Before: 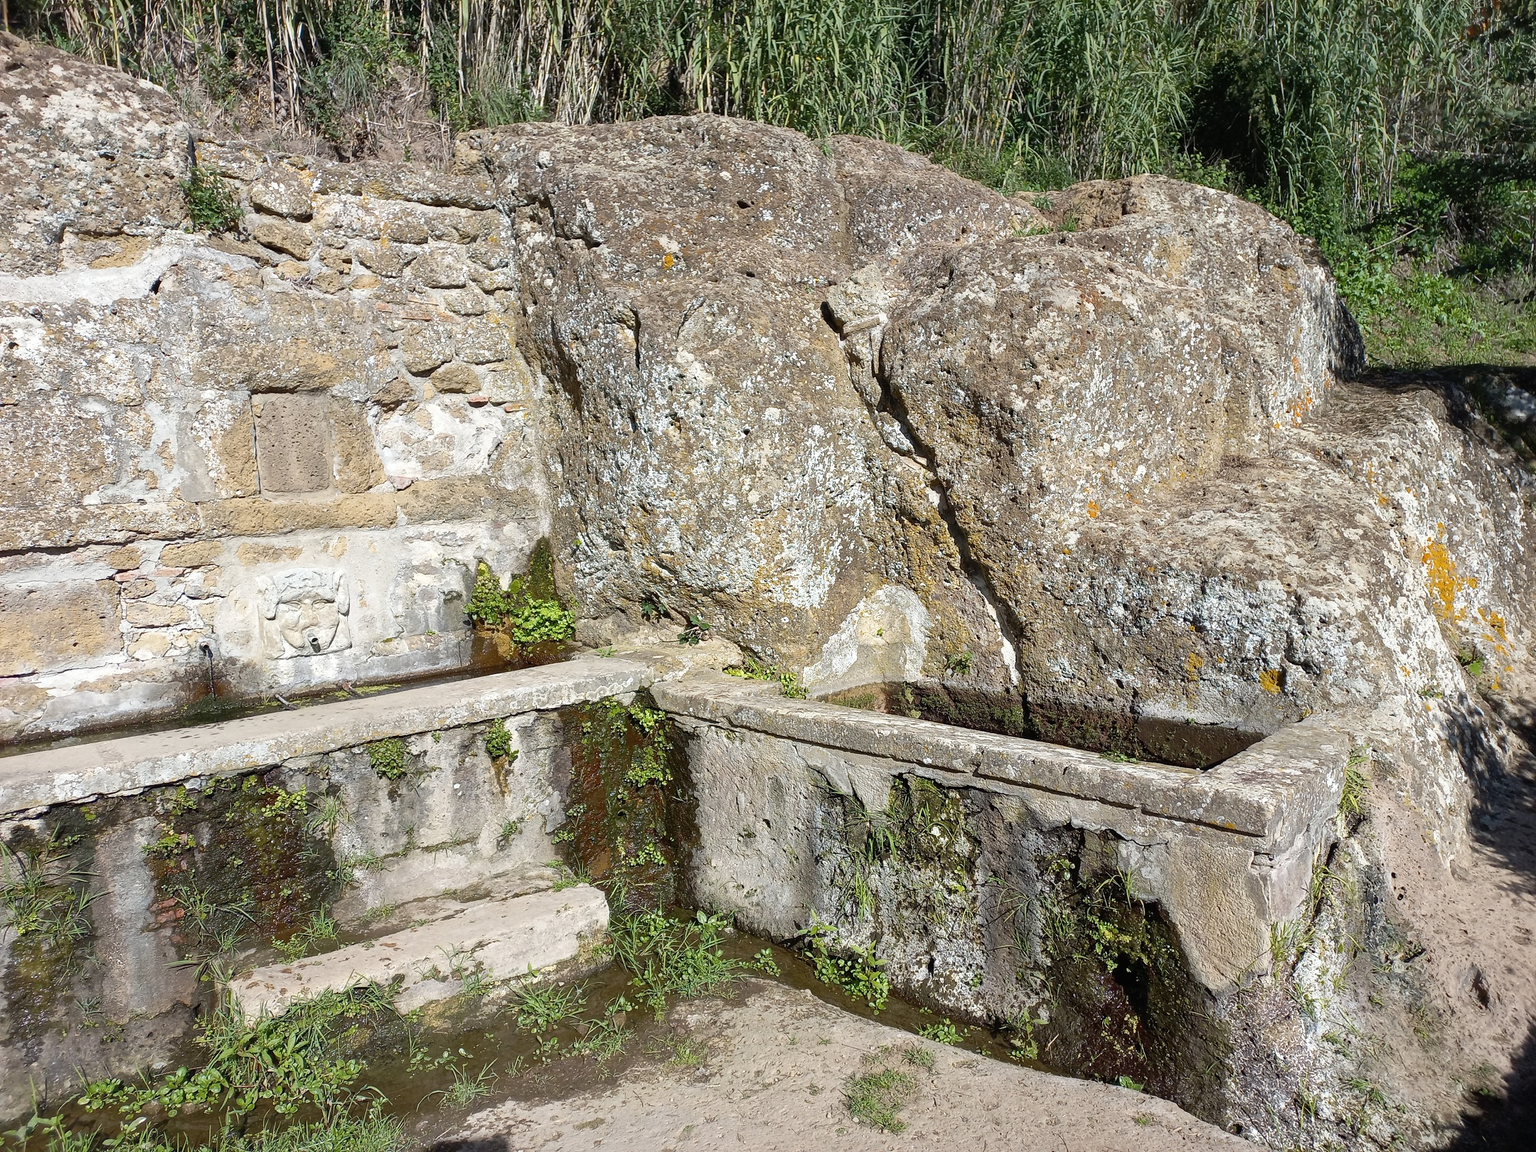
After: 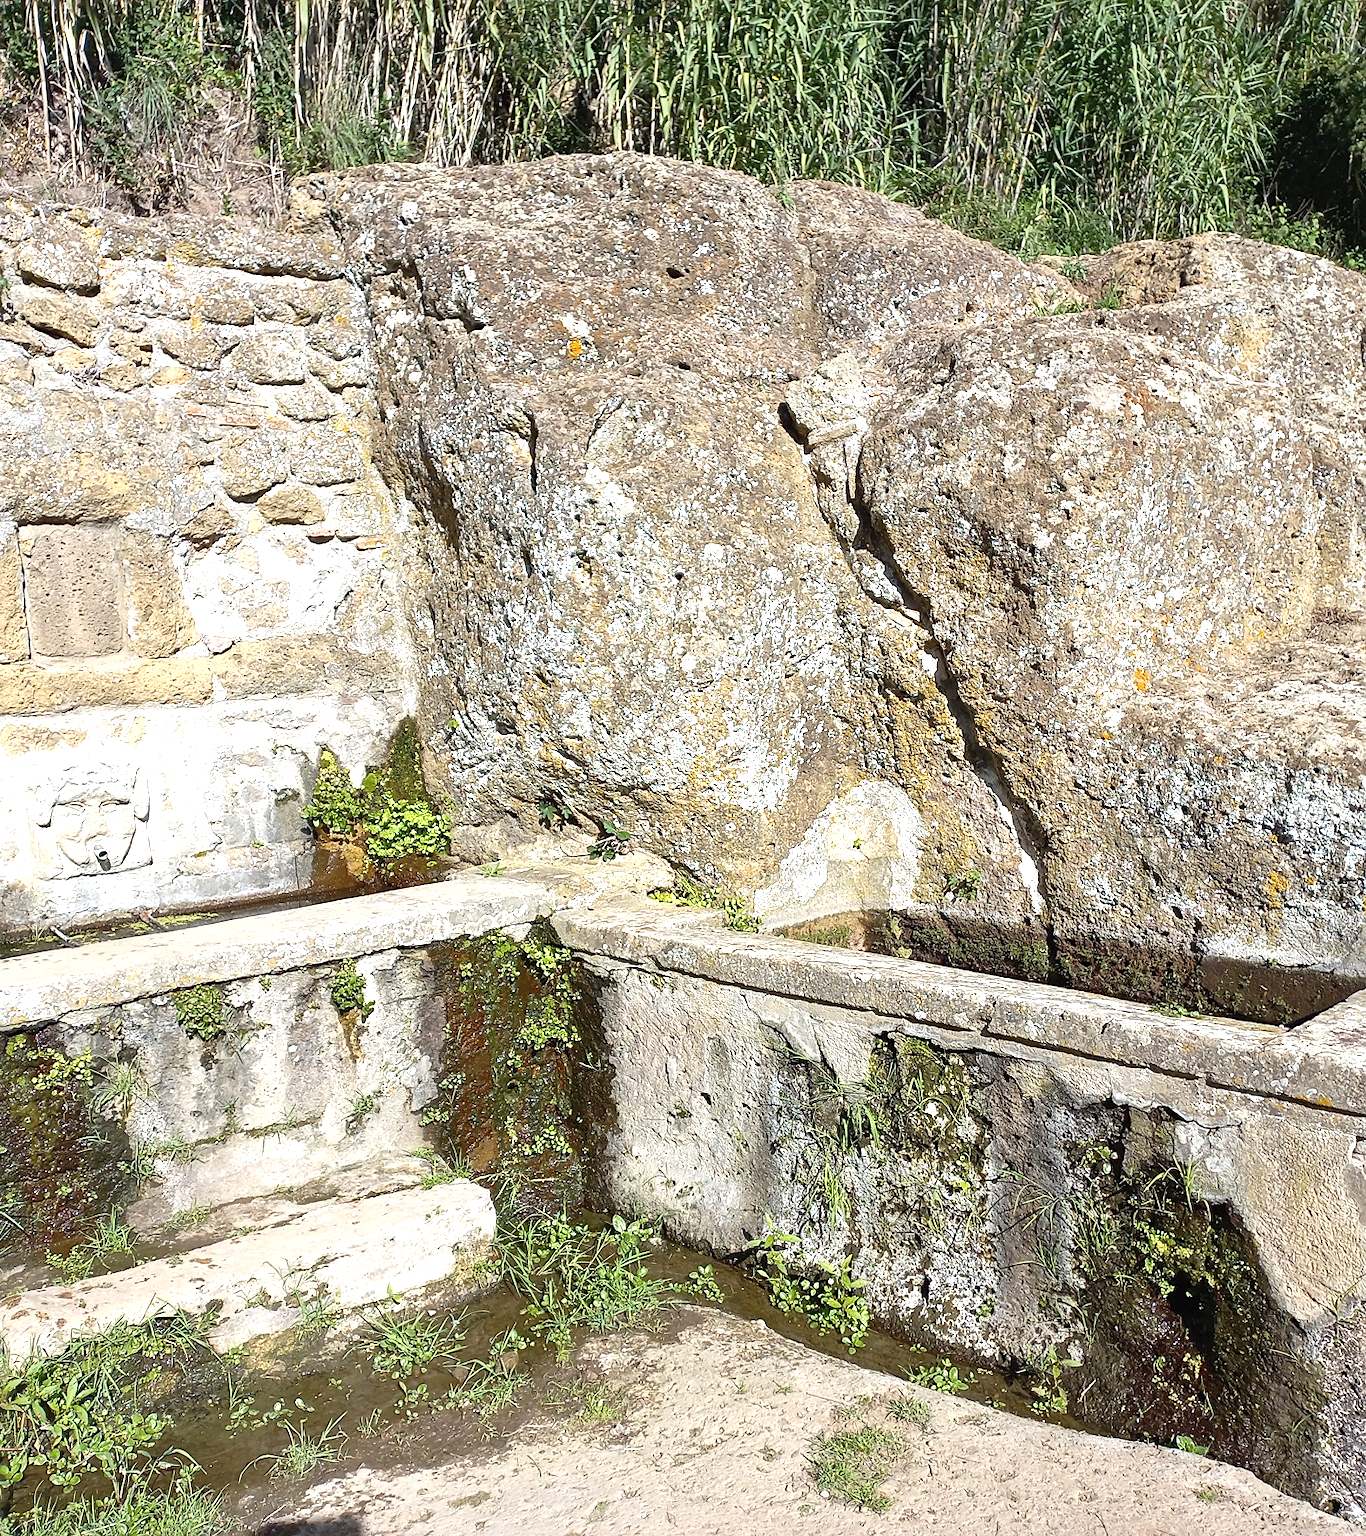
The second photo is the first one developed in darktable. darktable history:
crop and rotate: left 15.507%, right 17.781%
exposure: black level correction 0, exposure 0.699 EV, compensate highlight preservation false
sharpen: amount 0.203
